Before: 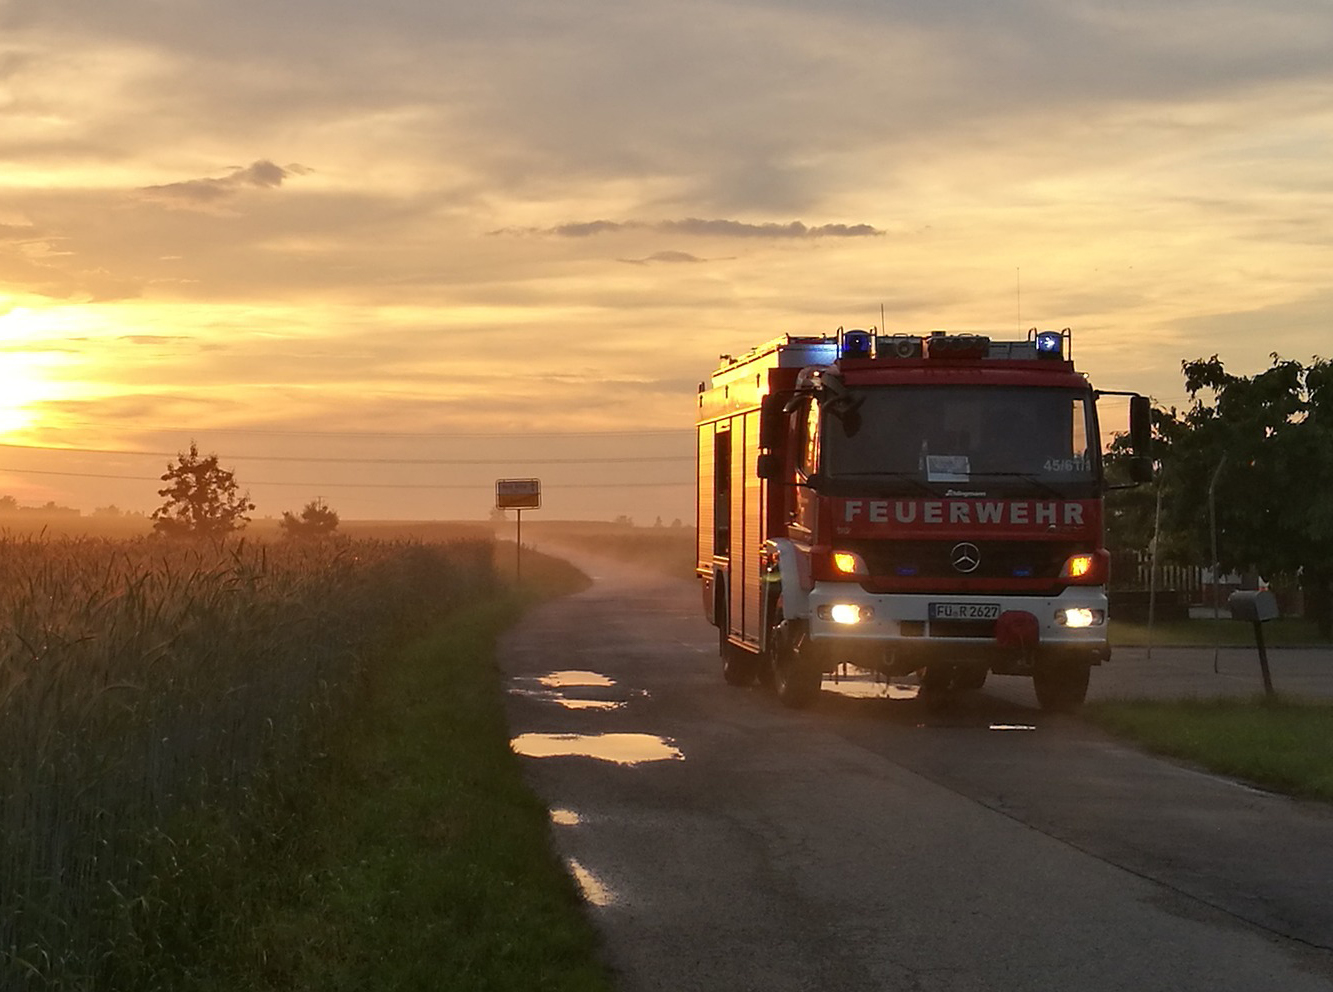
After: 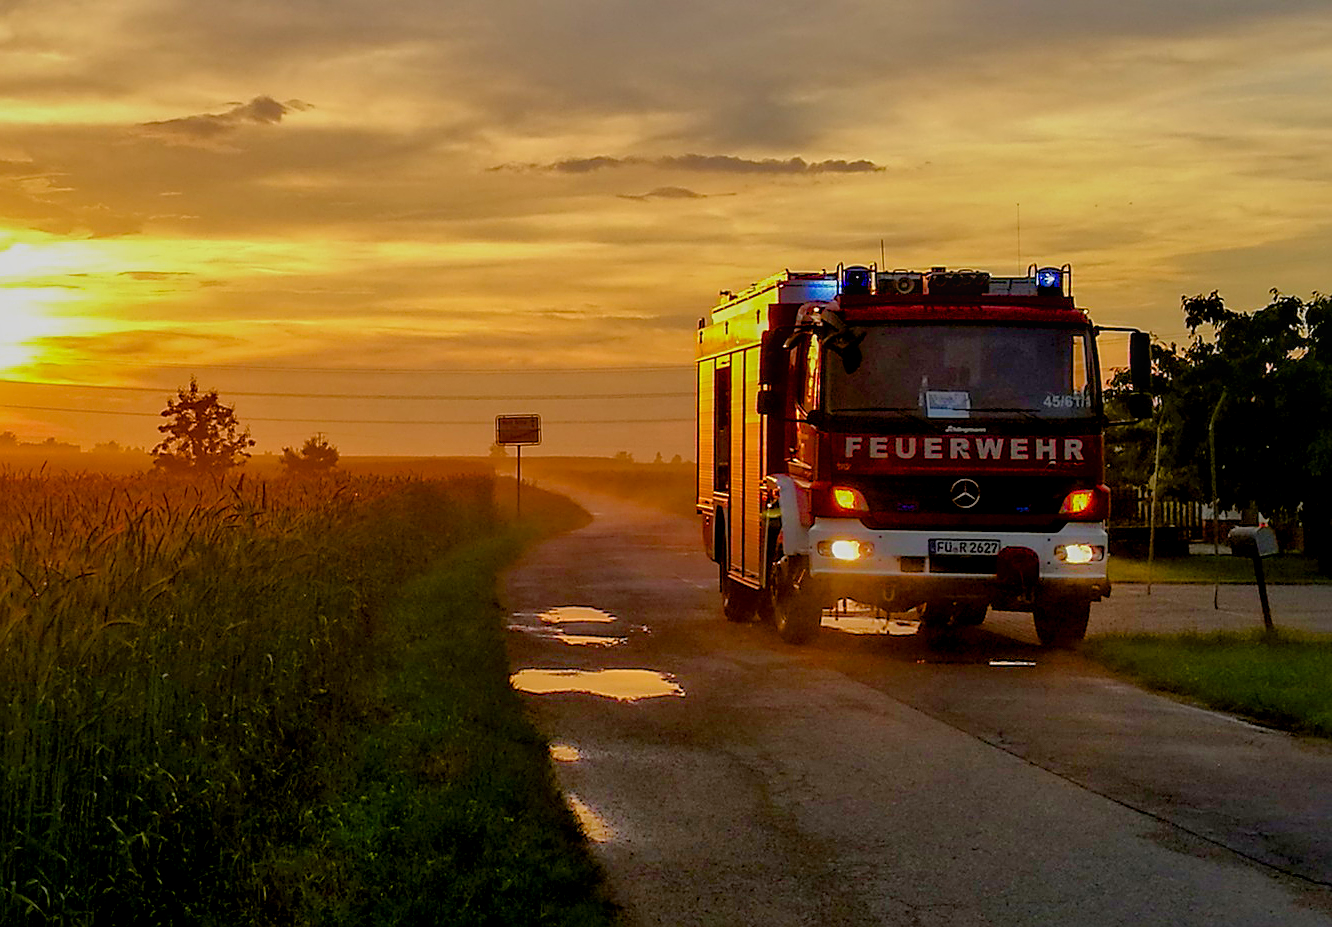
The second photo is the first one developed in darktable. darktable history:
contrast brightness saturation: contrast 0.077, saturation 0.196
sharpen: on, module defaults
local contrast: on, module defaults
exposure: black level correction 0.011, exposure -0.476 EV, compensate exposure bias true, compensate highlight preservation false
shadows and highlights: highlights color adjustment 41.65%
crop and rotate: top 6.542%
color balance rgb: perceptual saturation grading › global saturation 34.74%, perceptual saturation grading › highlights -24.998%, perceptual saturation grading › shadows 49.256%
